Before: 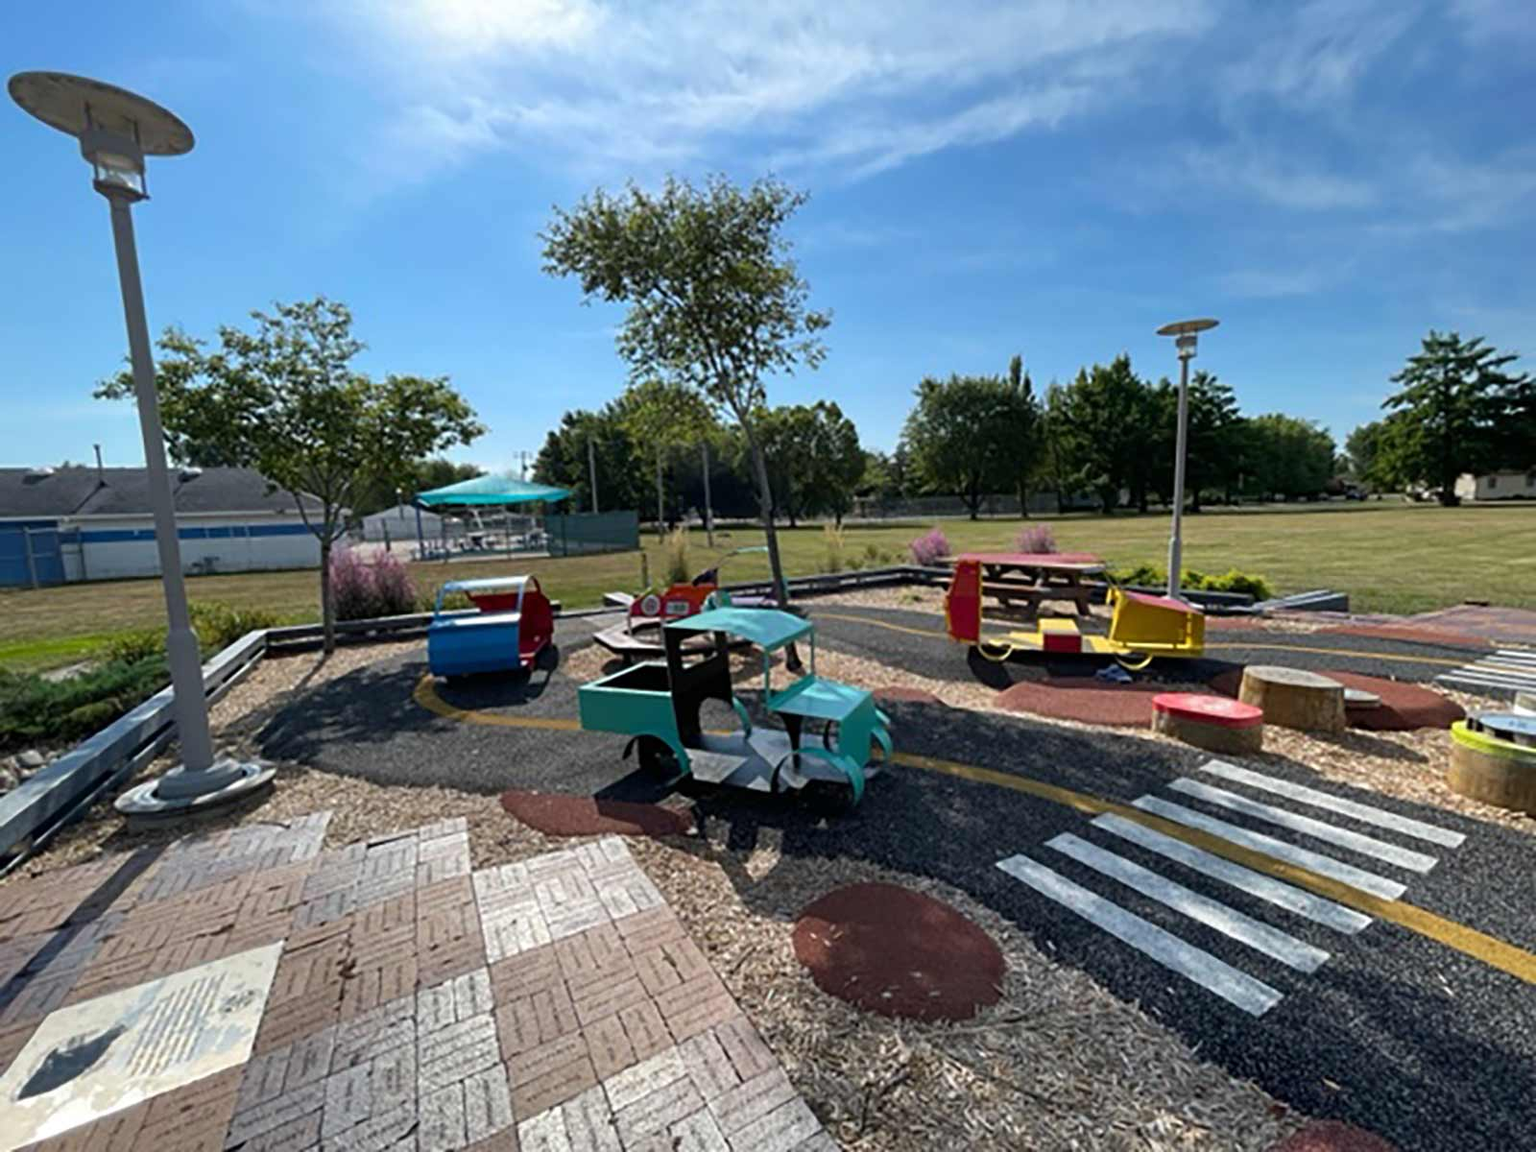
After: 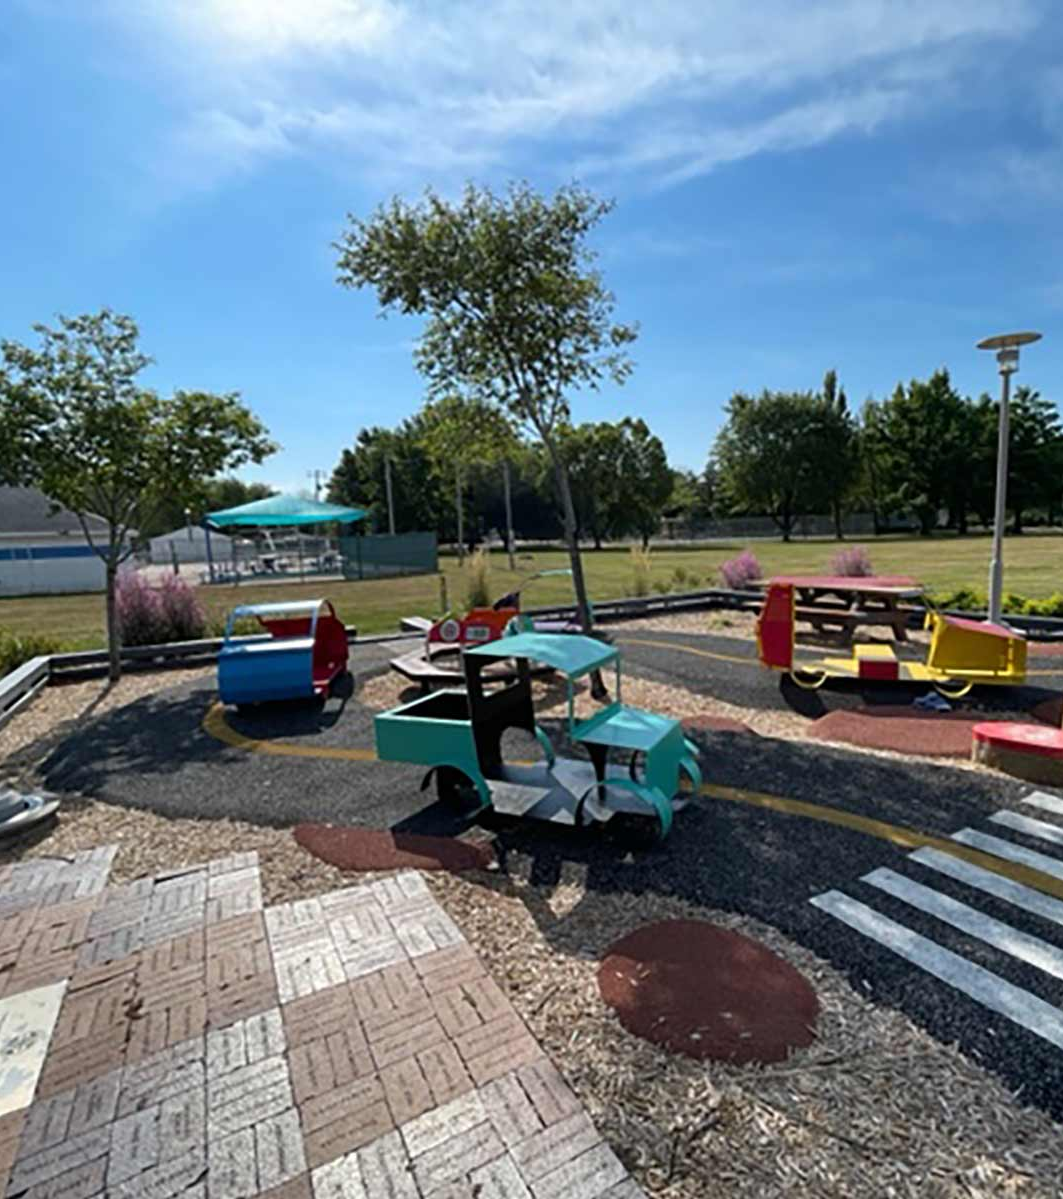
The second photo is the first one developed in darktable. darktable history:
crop and rotate: left 14.311%, right 19.242%
